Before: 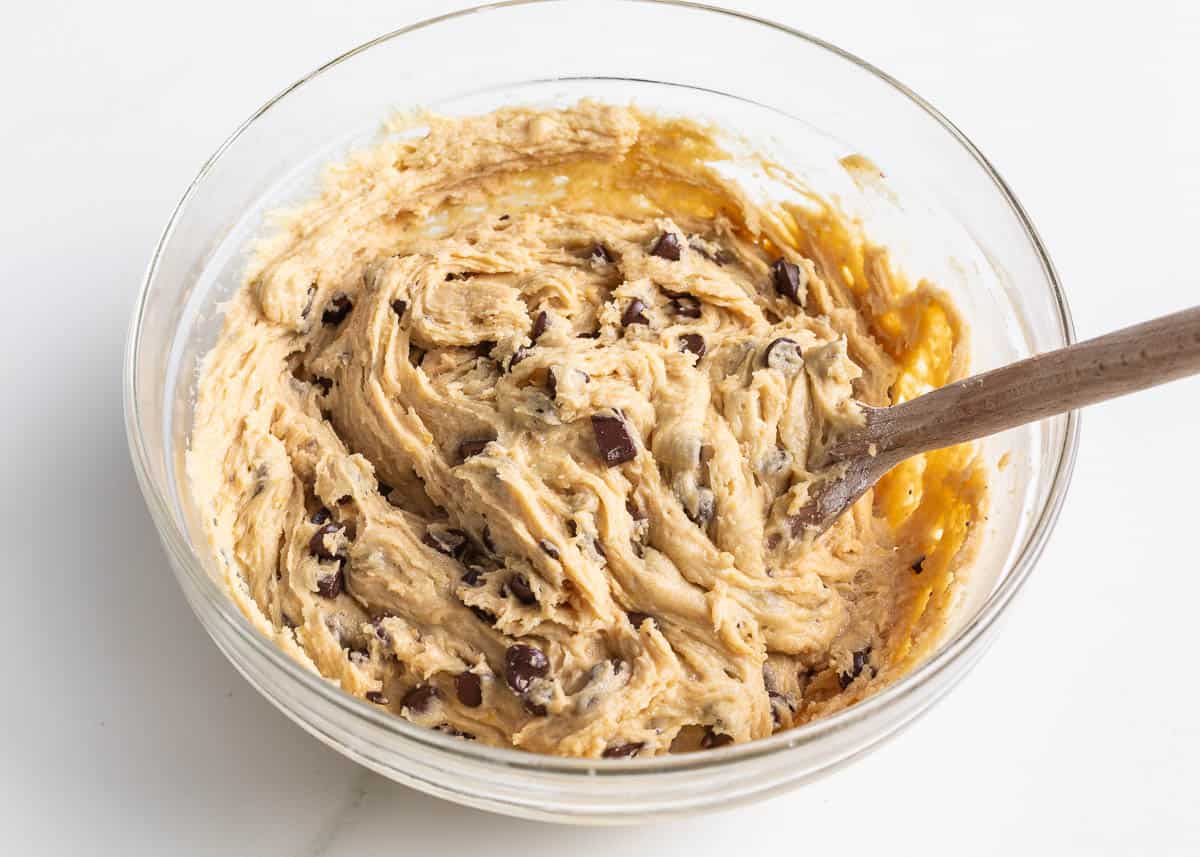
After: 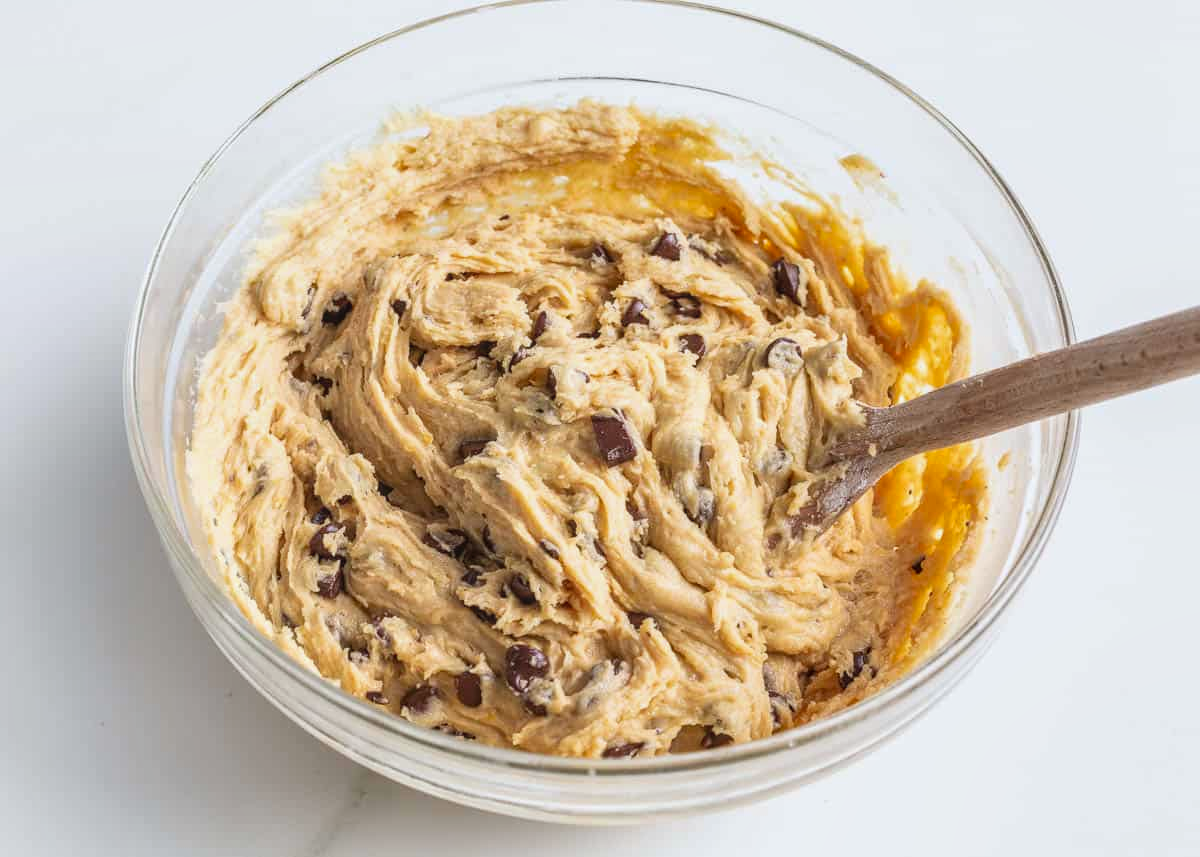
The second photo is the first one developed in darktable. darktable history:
contrast brightness saturation: contrast -0.1, brightness 0.05, saturation 0.08
white balance: red 0.982, blue 1.018
local contrast: on, module defaults
